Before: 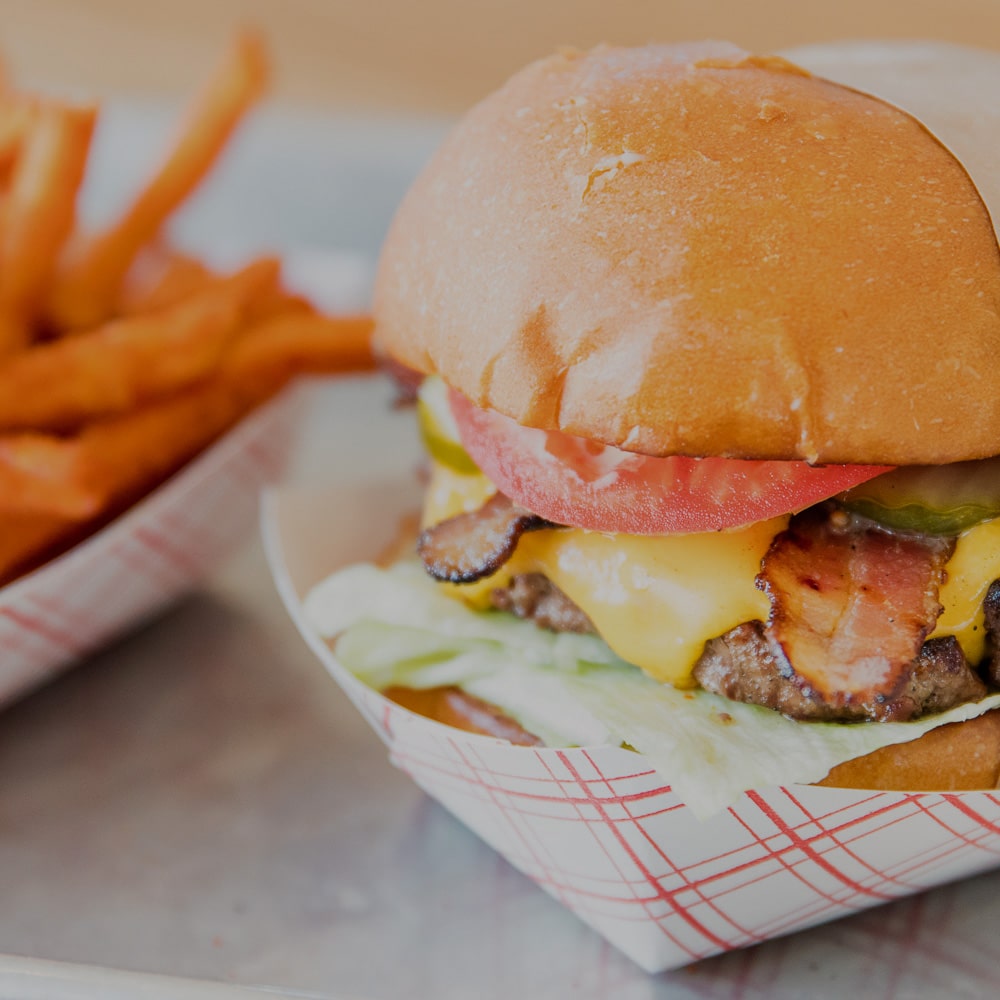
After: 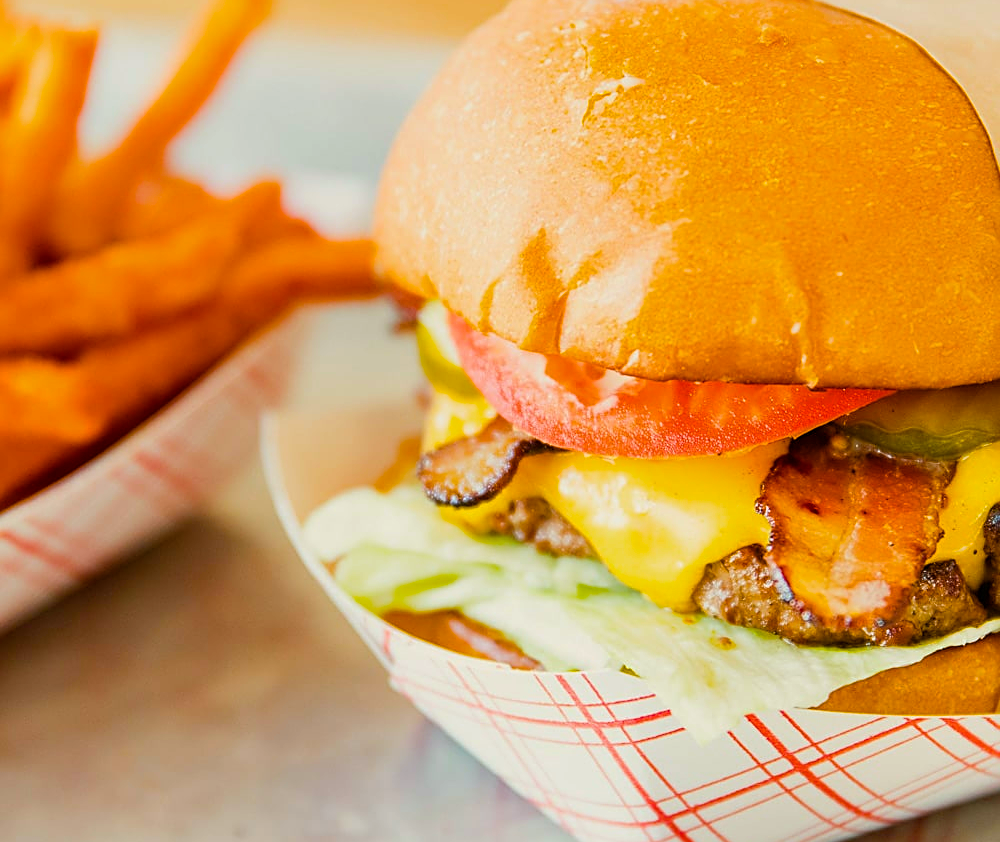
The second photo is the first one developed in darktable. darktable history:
sharpen: on, module defaults
color balance rgb: power › chroma 2.509%, power › hue 71.07°, perceptual saturation grading › global saturation 41.556%, global vibrance 20%
crop: top 7.606%, bottom 8.095%
exposure: black level correction 0, exposure 0.694 EV, compensate highlight preservation false
